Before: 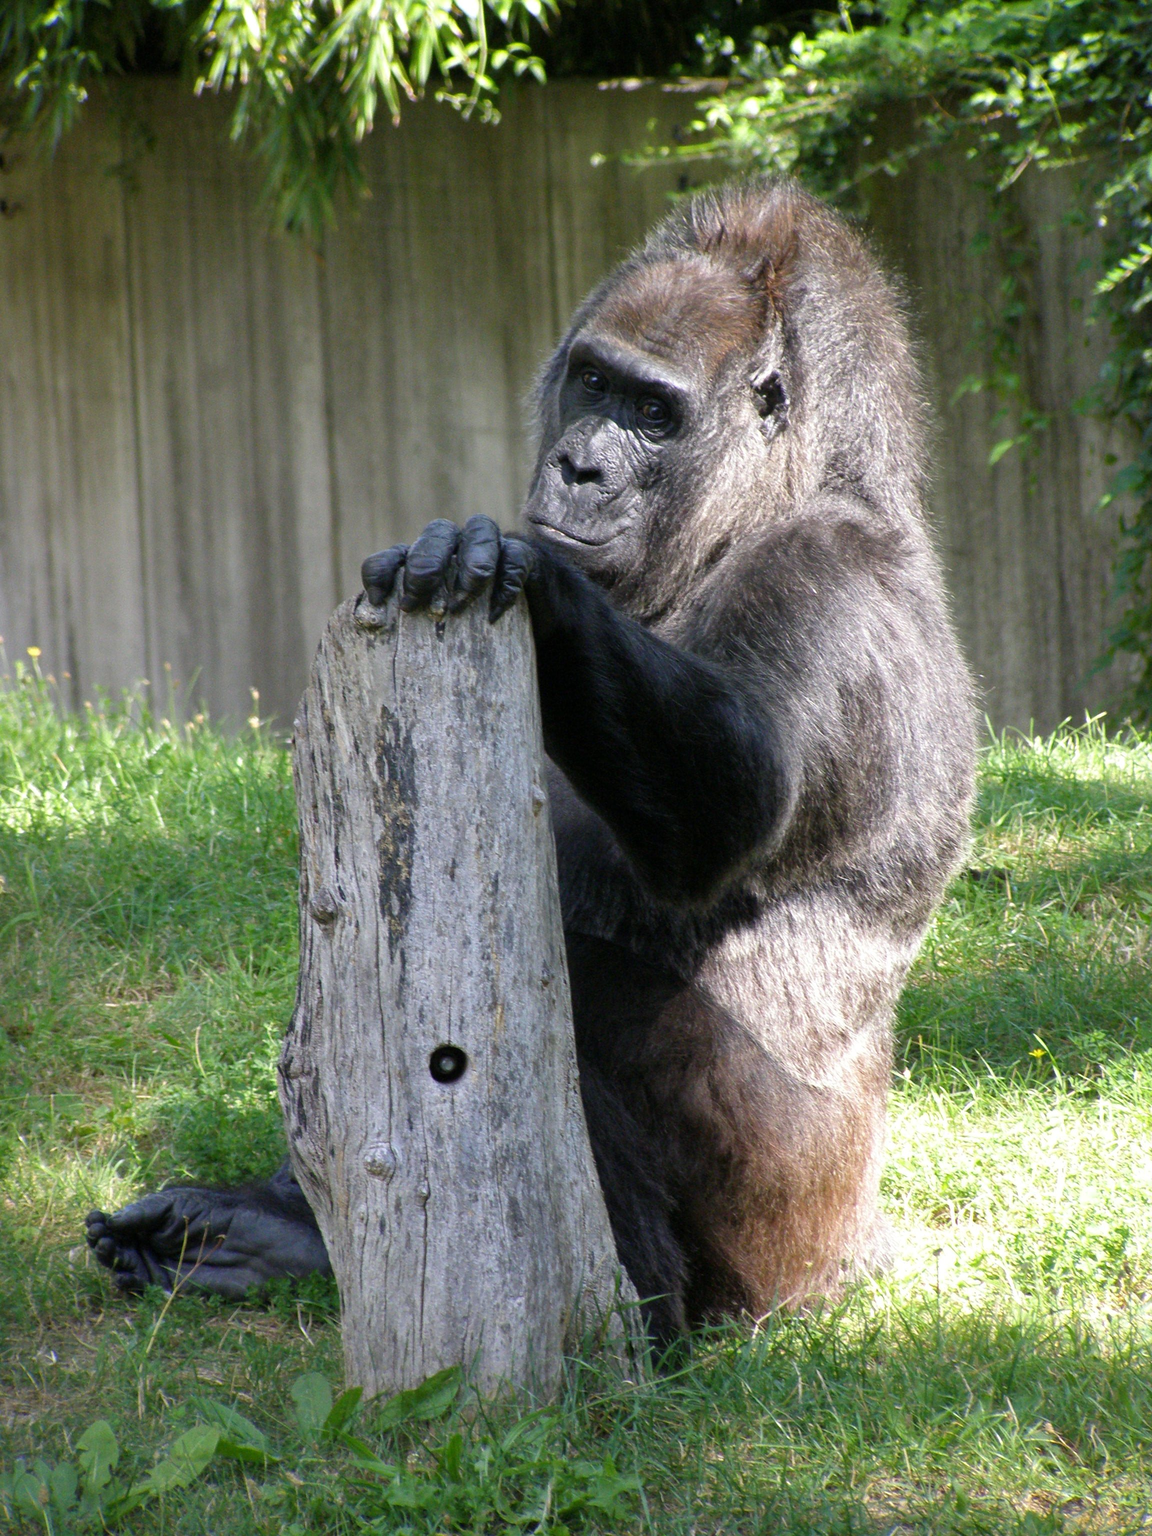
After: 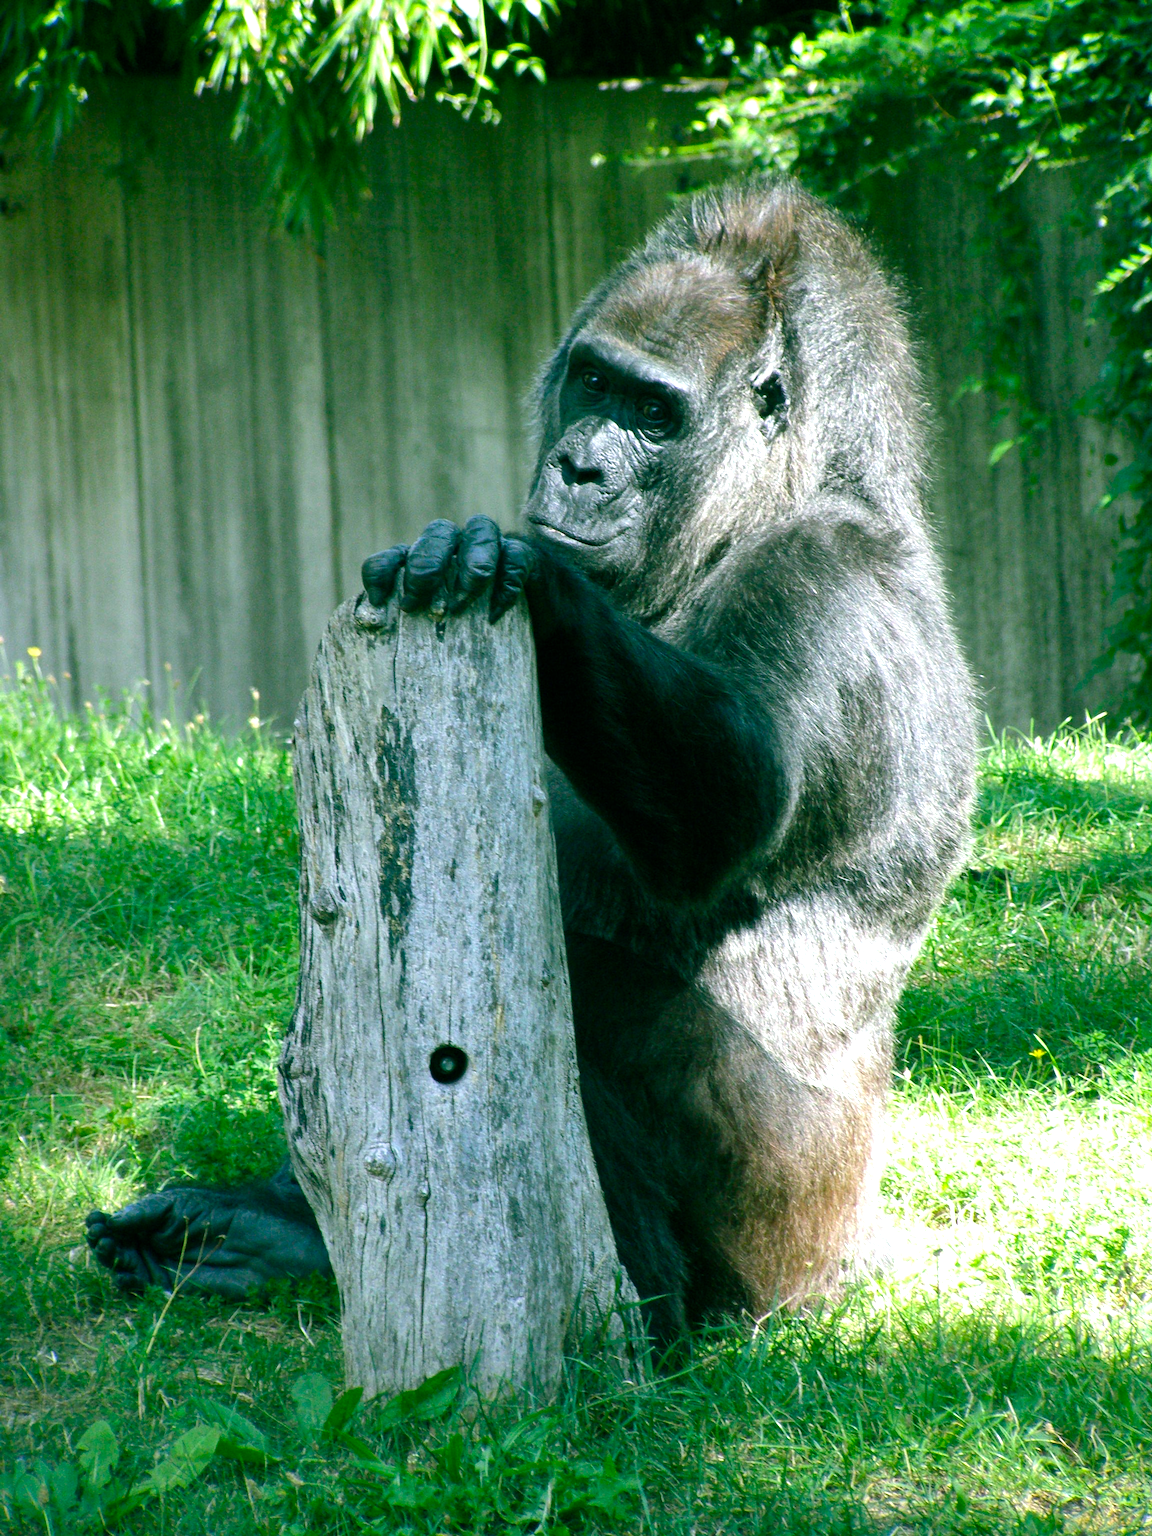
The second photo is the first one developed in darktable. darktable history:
tone equalizer: -8 EV -0.417 EV, -7 EV -0.389 EV, -6 EV -0.333 EV, -5 EV -0.222 EV, -3 EV 0.222 EV, -2 EV 0.333 EV, -1 EV 0.389 EV, +0 EV 0.417 EV, edges refinement/feathering 500, mask exposure compensation -1.57 EV, preserve details no
color balance rgb: shadows lift › chroma 11.71%, shadows lift › hue 133.46°, power › chroma 2.15%, power › hue 166.83°, highlights gain › chroma 4%, highlights gain › hue 200.2°, perceptual saturation grading › global saturation 18.05%
color correction: highlights a* 14.52, highlights b* 4.84
